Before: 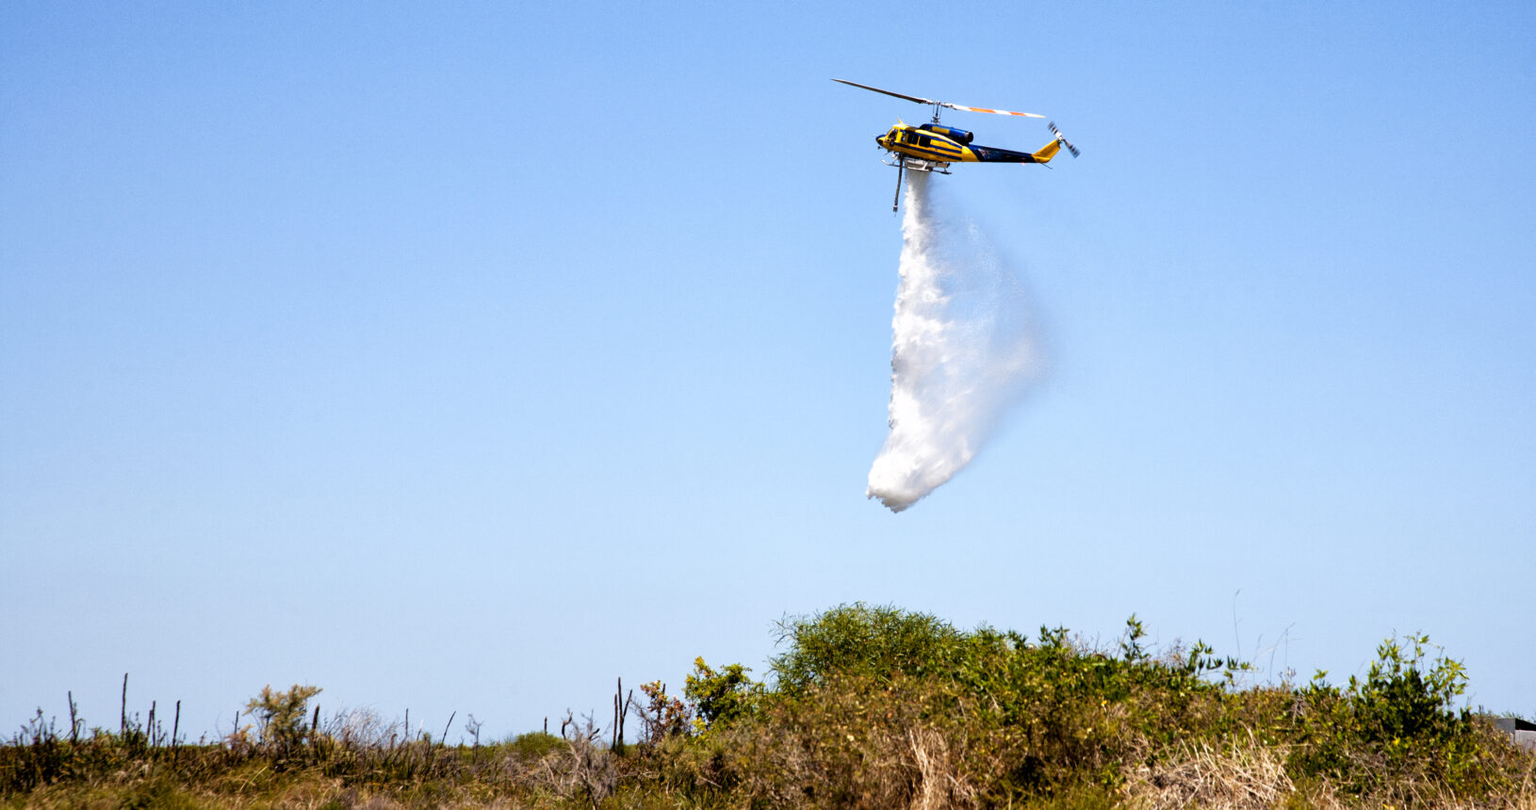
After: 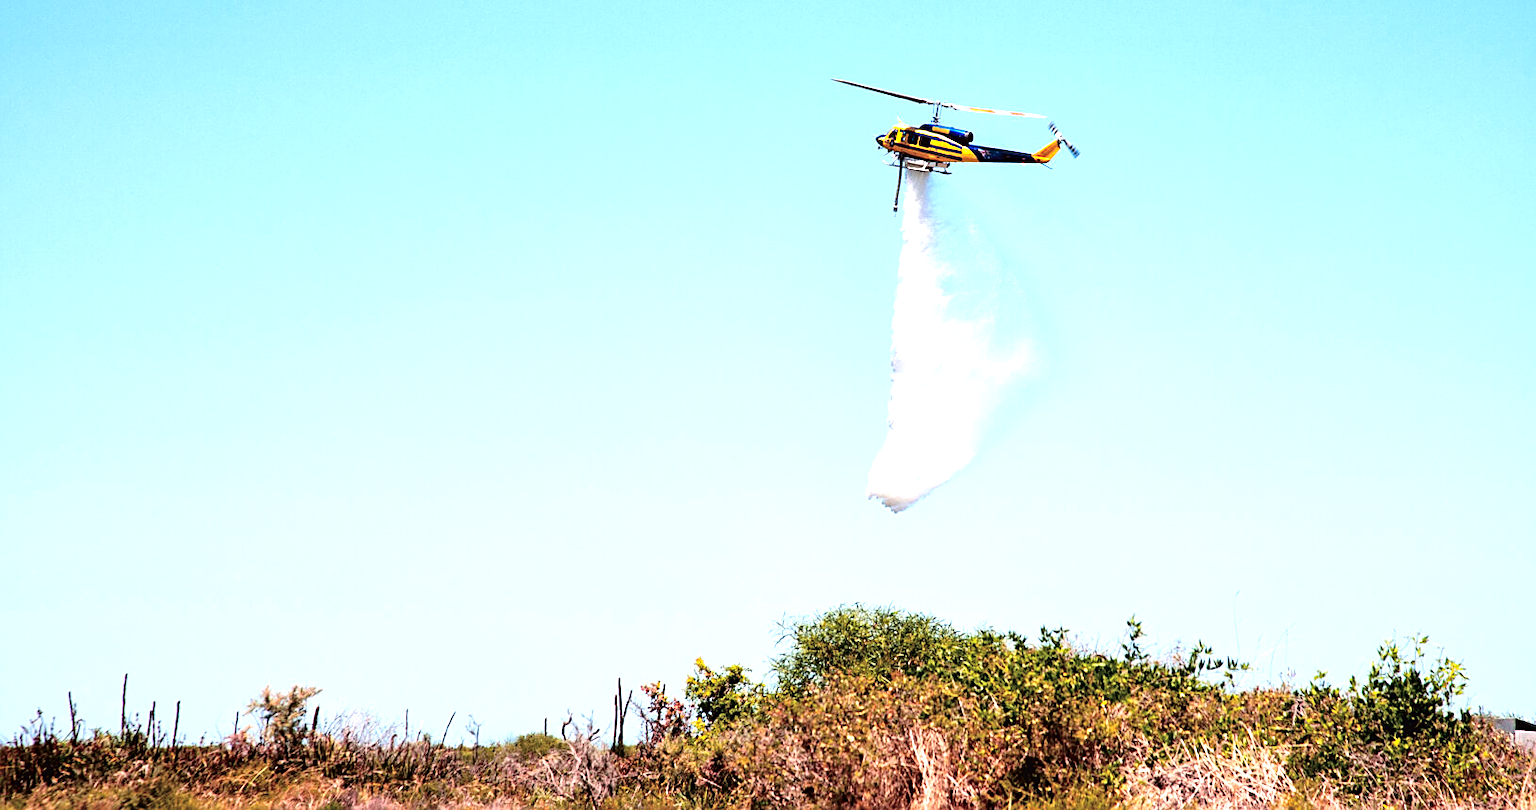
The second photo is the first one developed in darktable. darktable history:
tone curve: curves: ch0 [(0, 0) (0.139, 0.081) (0.304, 0.259) (0.502, 0.505) (0.683, 0.676) (0.761, 0.773) (0.858, 0.858) (0.987, 0.945)]; ch1 [(0, 0) (0.172, 0.123) (0.304, 0.288) (0.414, 0.44) (0.472, 0.473) (0.502, 0.508) (0.54, 0.543) (0.583, 0.601) (0.638, 0.654) (0.741, 0.783) (1, 1)]; ch2 [(0, 0) (0.411, 0.424) (0.485, 0.476) (0.502, 0.502) (0.557, 0.54) (0.631, 0.576) (1, 1)], color space Lab, independent channels, preserve colors none
exposure: black level correction -0.002, exposure 1.109 EV, compensate exposure bias true, compensate highlight preservation false
sharpen: on, module defaults
